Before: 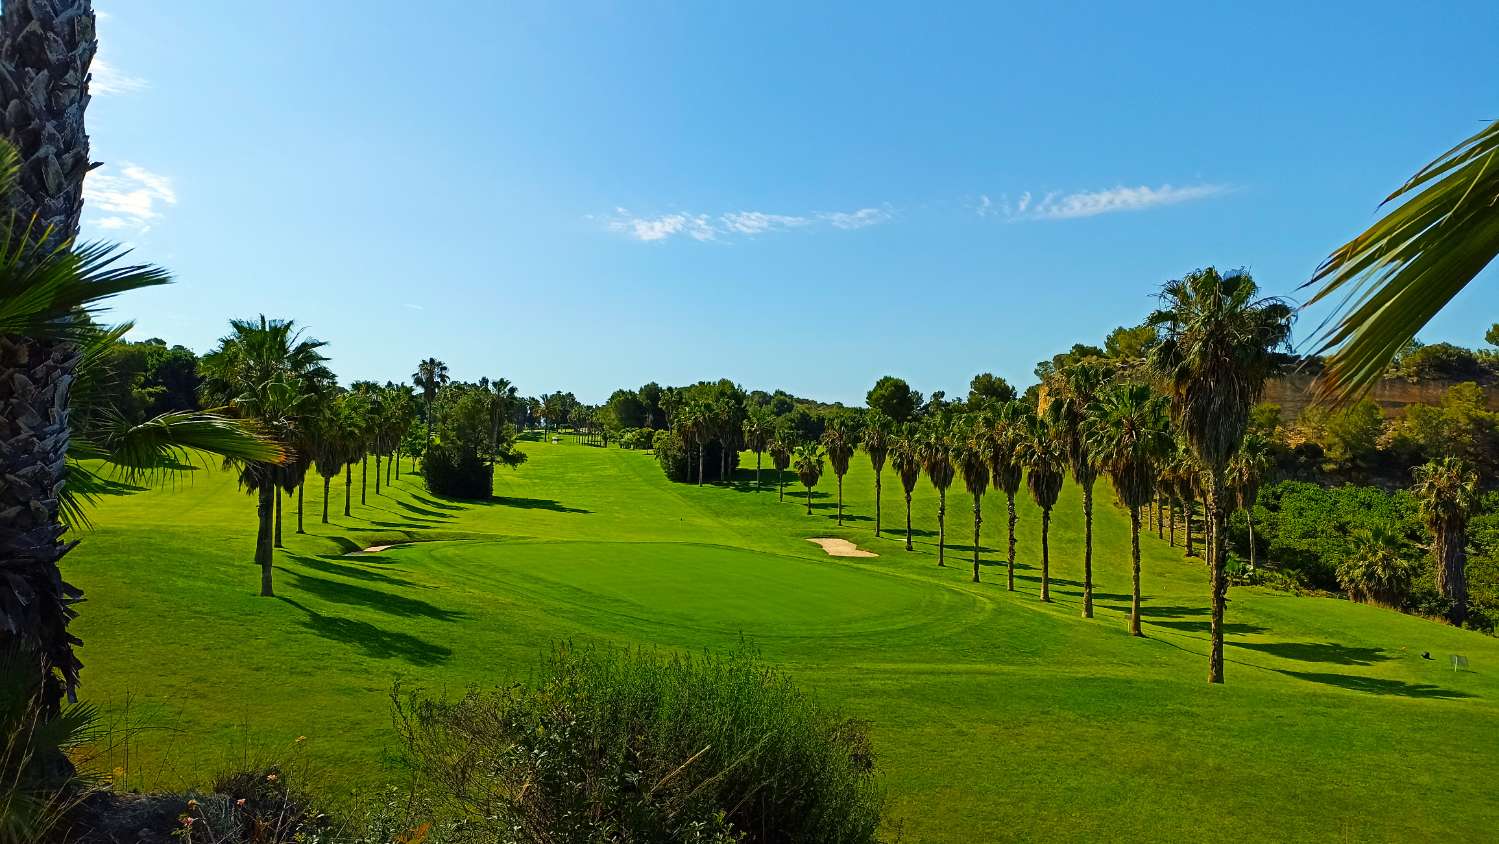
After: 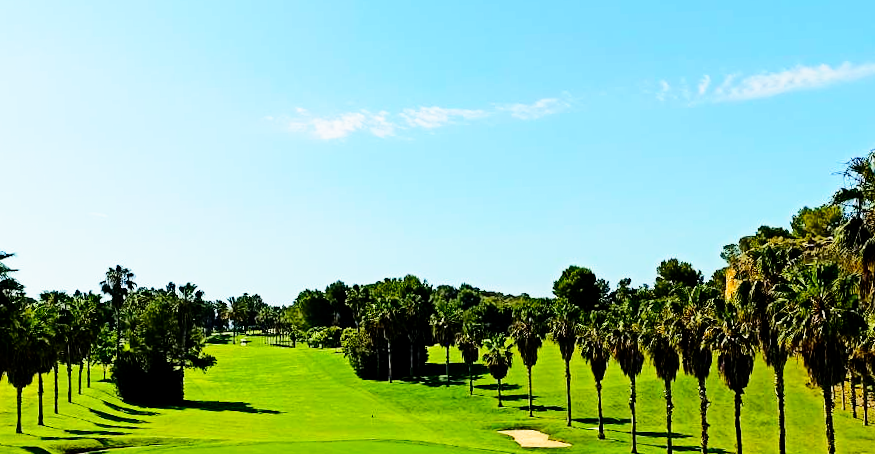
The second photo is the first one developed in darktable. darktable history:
rotate and perspective: rotation -2.22°, lens shift (horizontal) -0.022, automatic cropping off
crop: left 20.932%, top 15.471%, right 21.848%, bottom 34.081%
filmic rgb: black relative exposure -8.7 EV, white relative exposure 2.7 EV, threshold 3 EV, target black luminance 0%, hardness 6.25, latitude 75%, contrast 1.325, highlights saturation mix -5%, preserve chrominance no, color science v5 (2021), iterations of high-quality reconstruction 0, enable highlight reconstruction true
rgb curve: curves: ch0 [(0, 0) (0.284, 0.292) (0.505, 0.644) (1, 1)], compensate middle gray true
